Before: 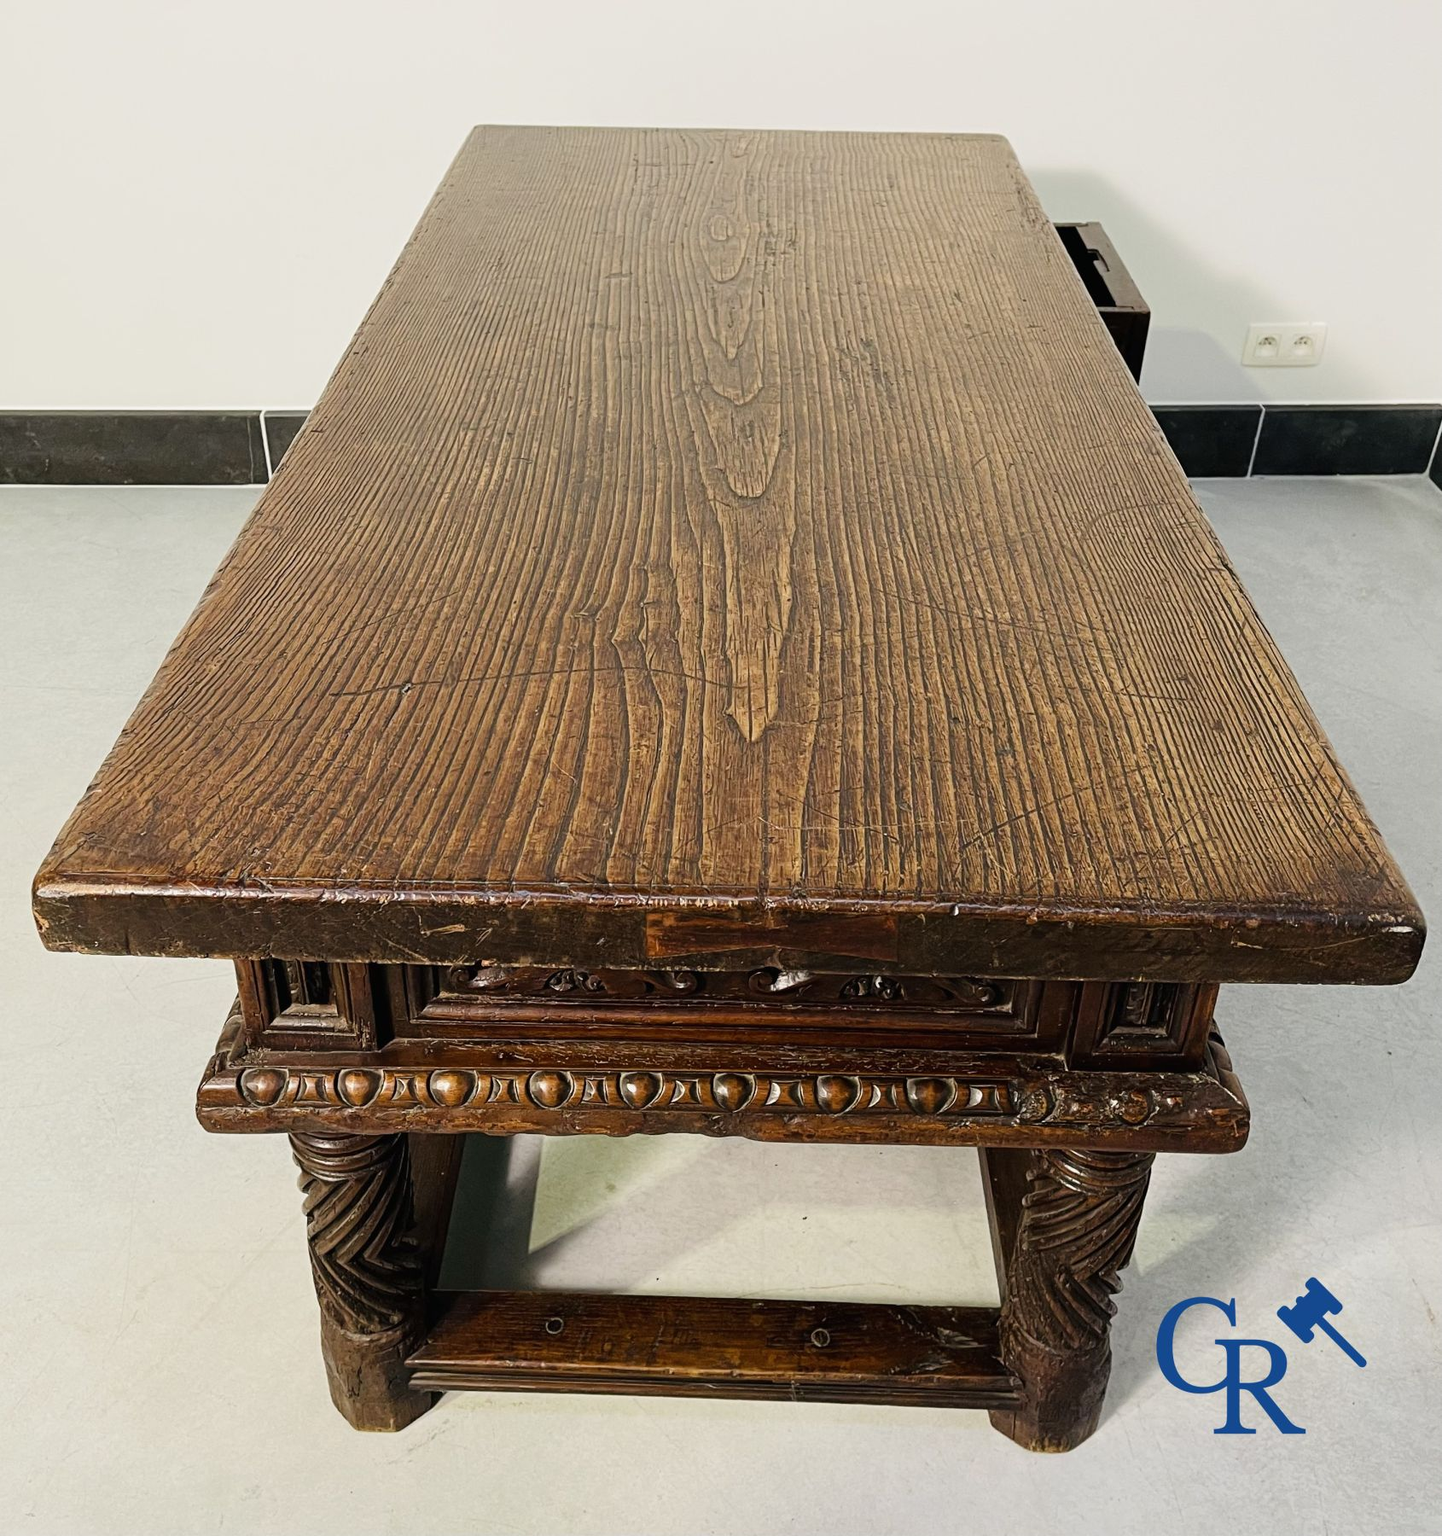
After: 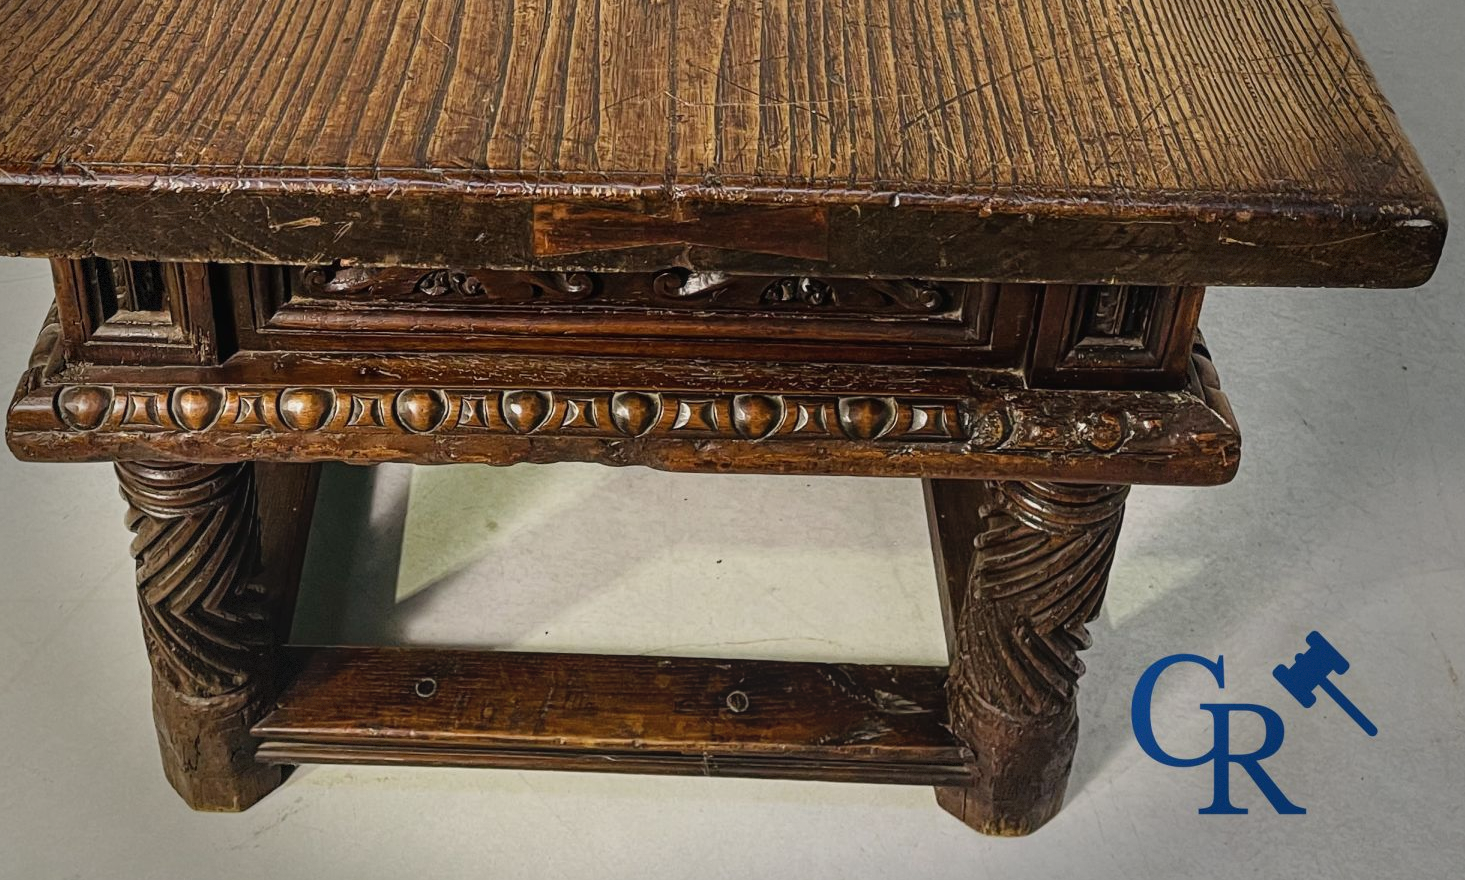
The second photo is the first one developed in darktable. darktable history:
exposure: exposure -0.041 EV, compensate highlight preservation false
crop and rotate: left 13.306%, top 48.129%, bottom 2.928%
local contrast: detail 110%
vignetting: fall-off start 68.33%, fall-off radius 30%, saturation 0.042, center (-0.066, -0.311), width/height ratio 0.992, shape 0.85, dithering 8-bit output
